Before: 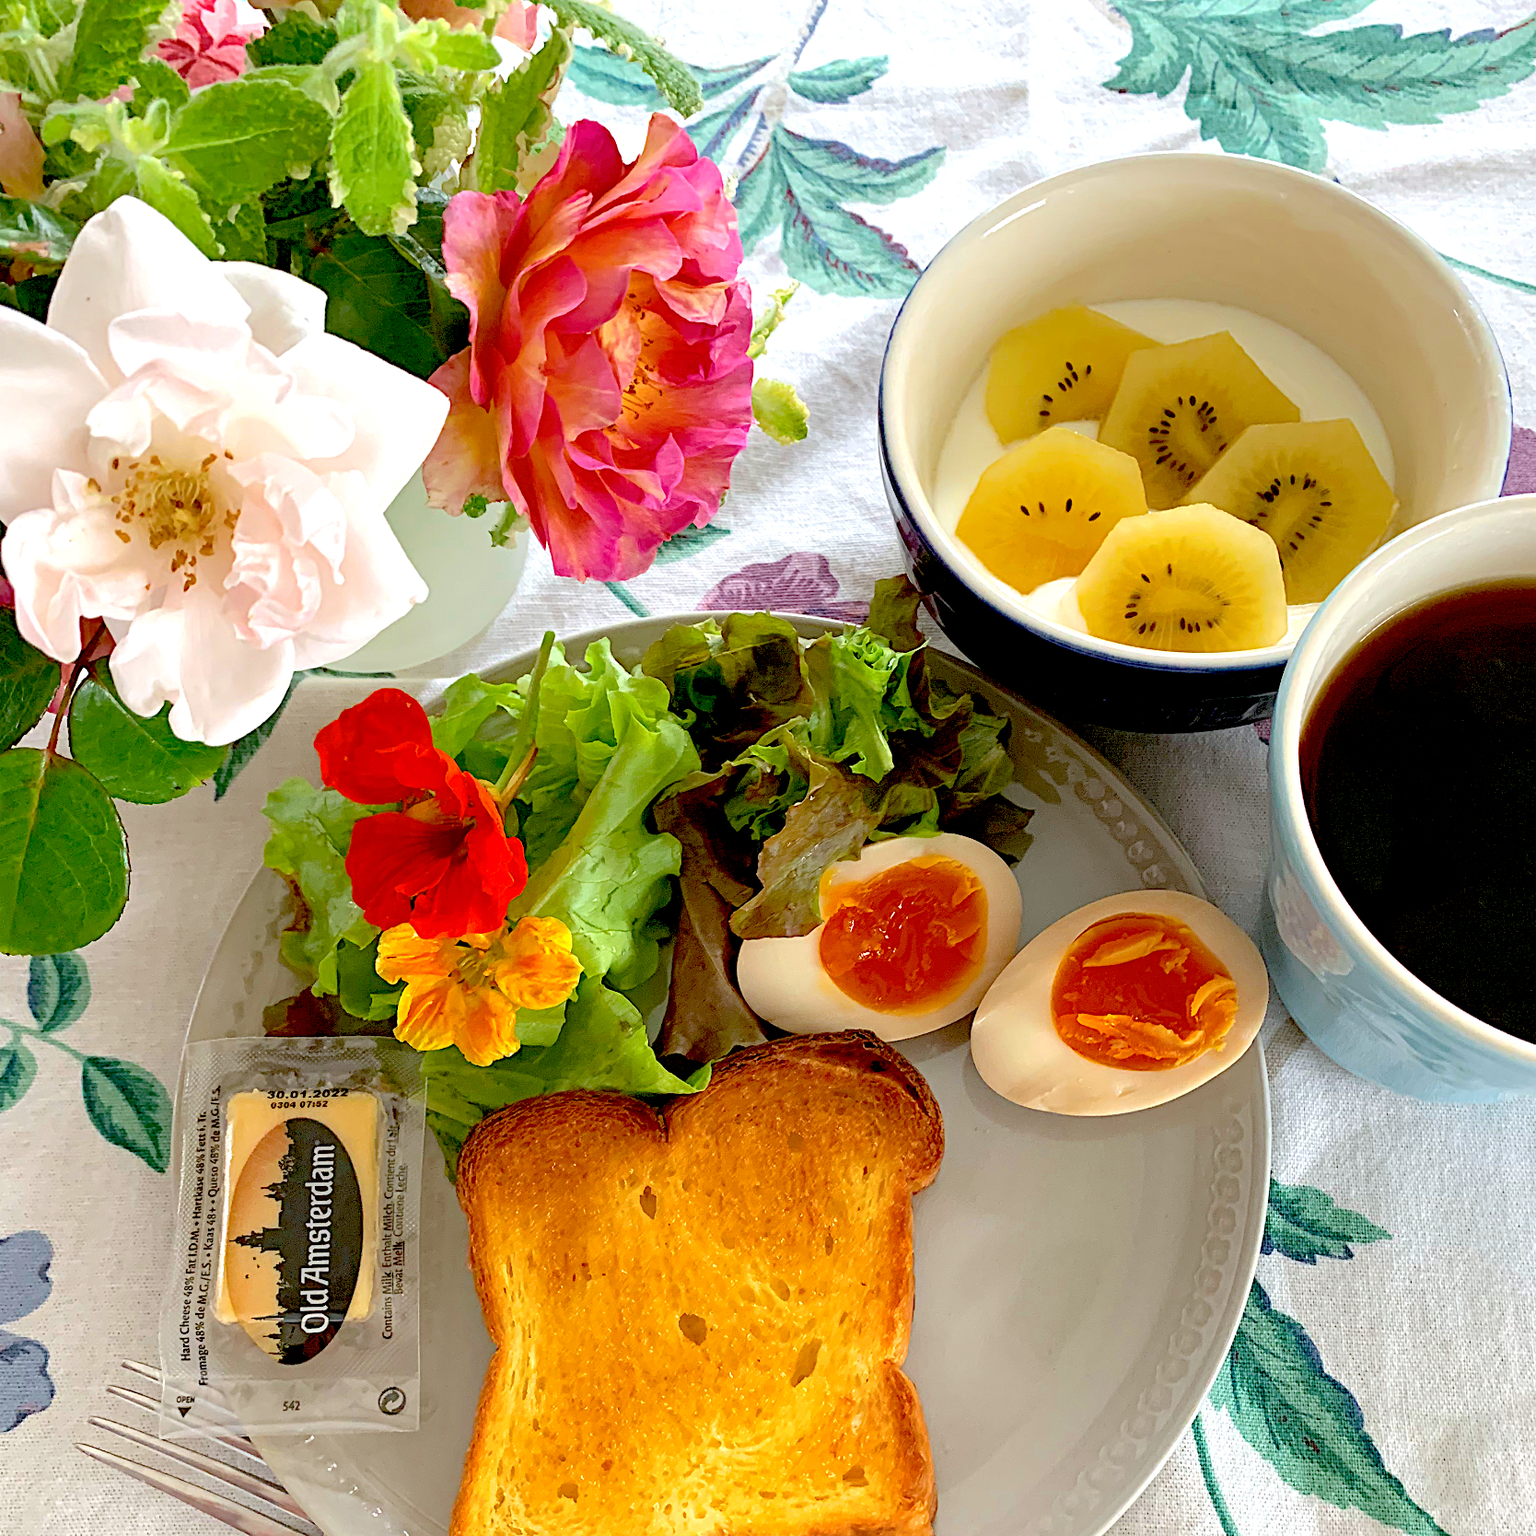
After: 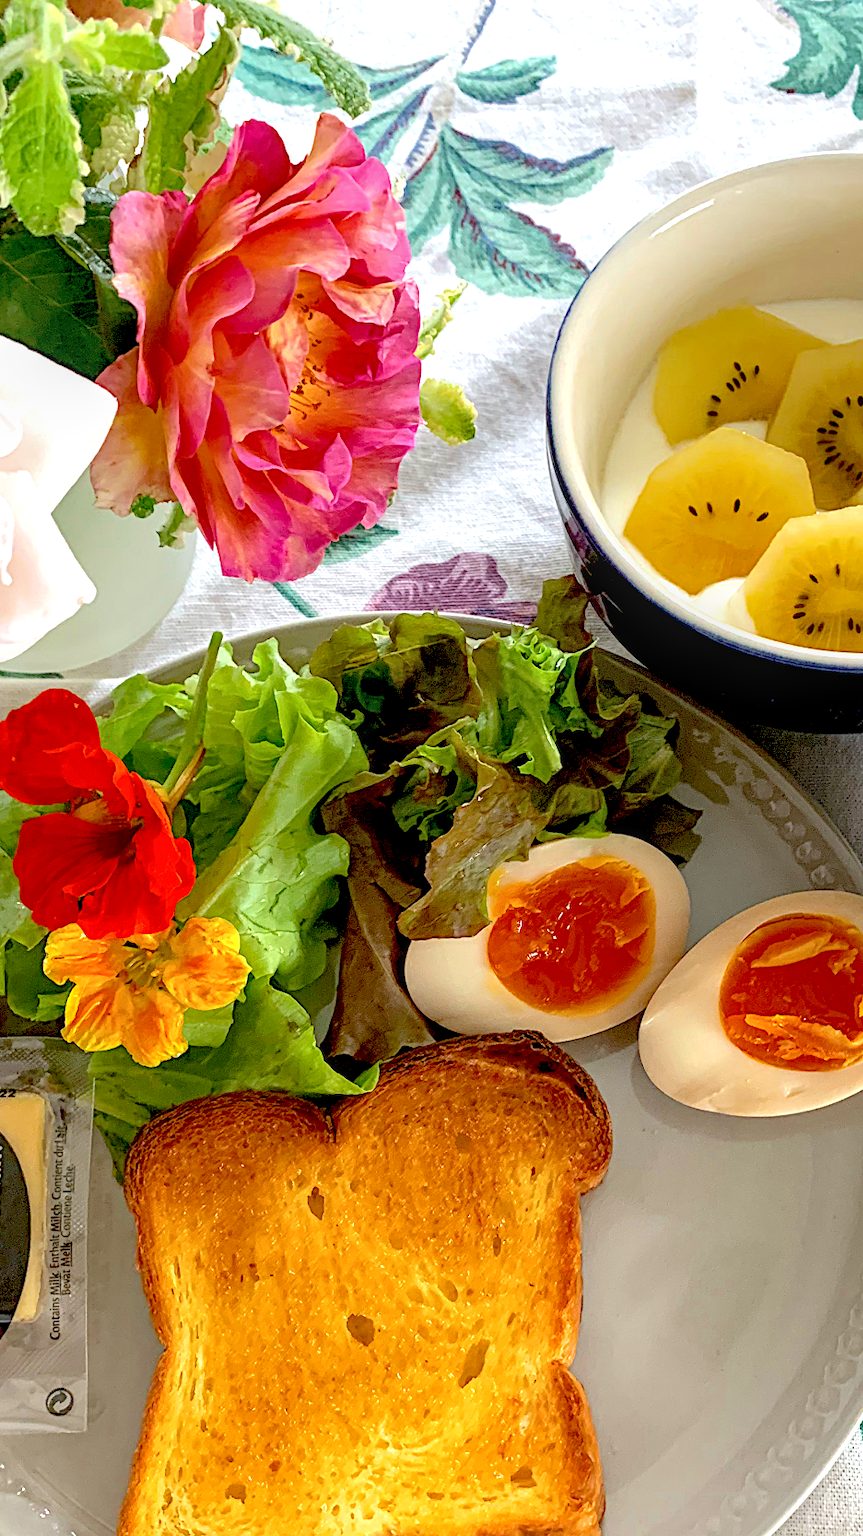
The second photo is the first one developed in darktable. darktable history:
crop: left 21.663%, right 22.119%, bottom 0.008%
local contrast: on, module defaults
